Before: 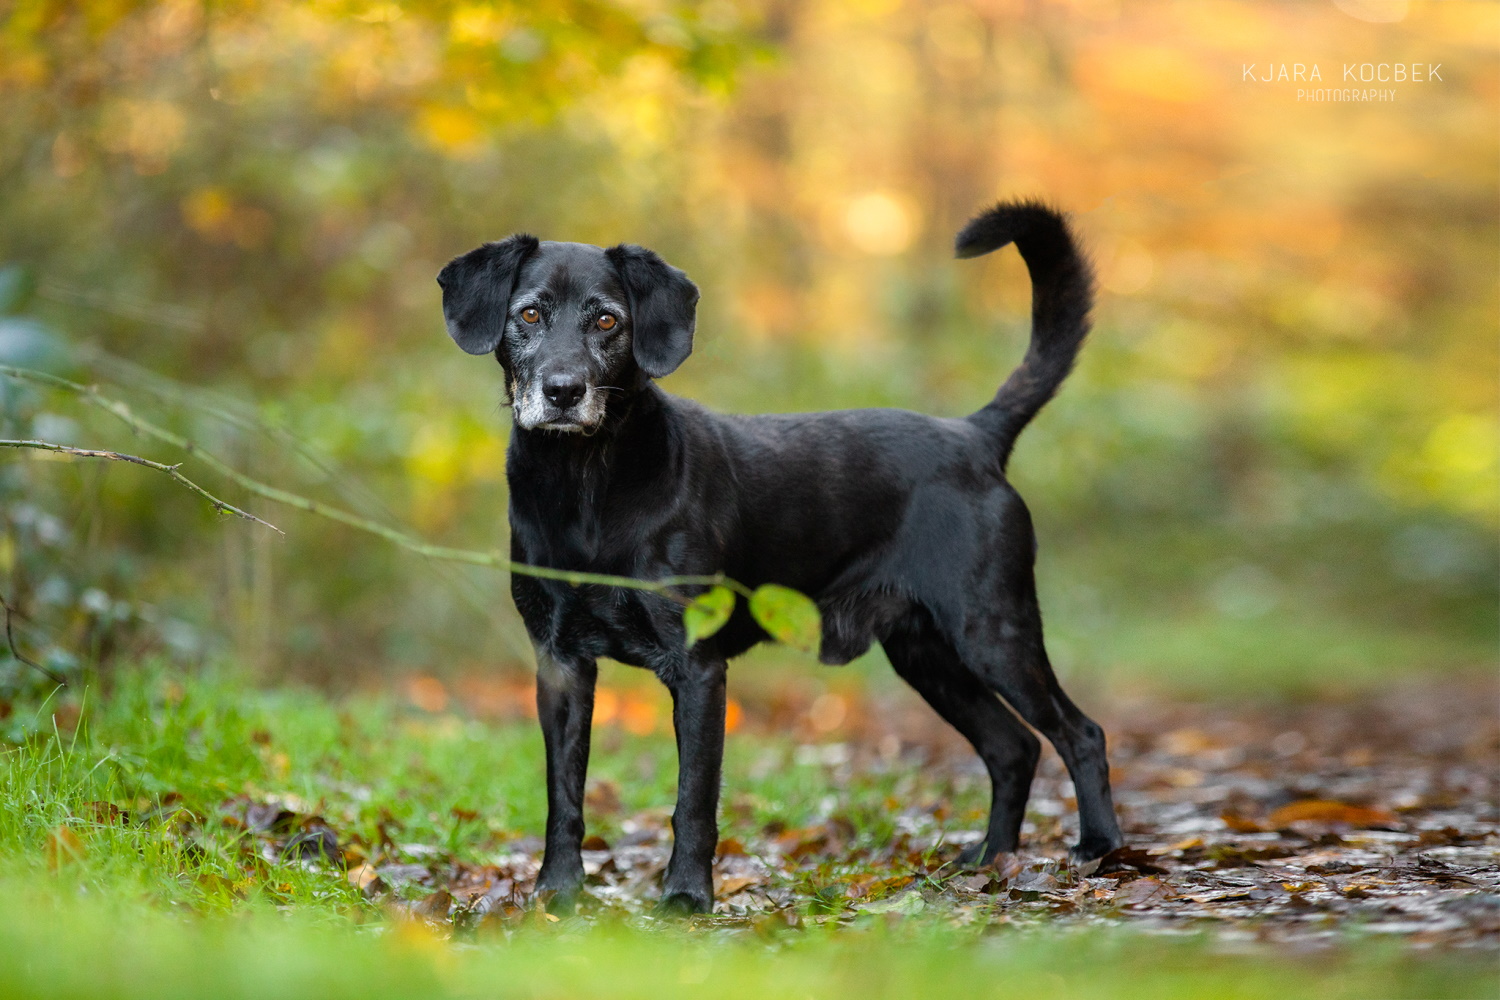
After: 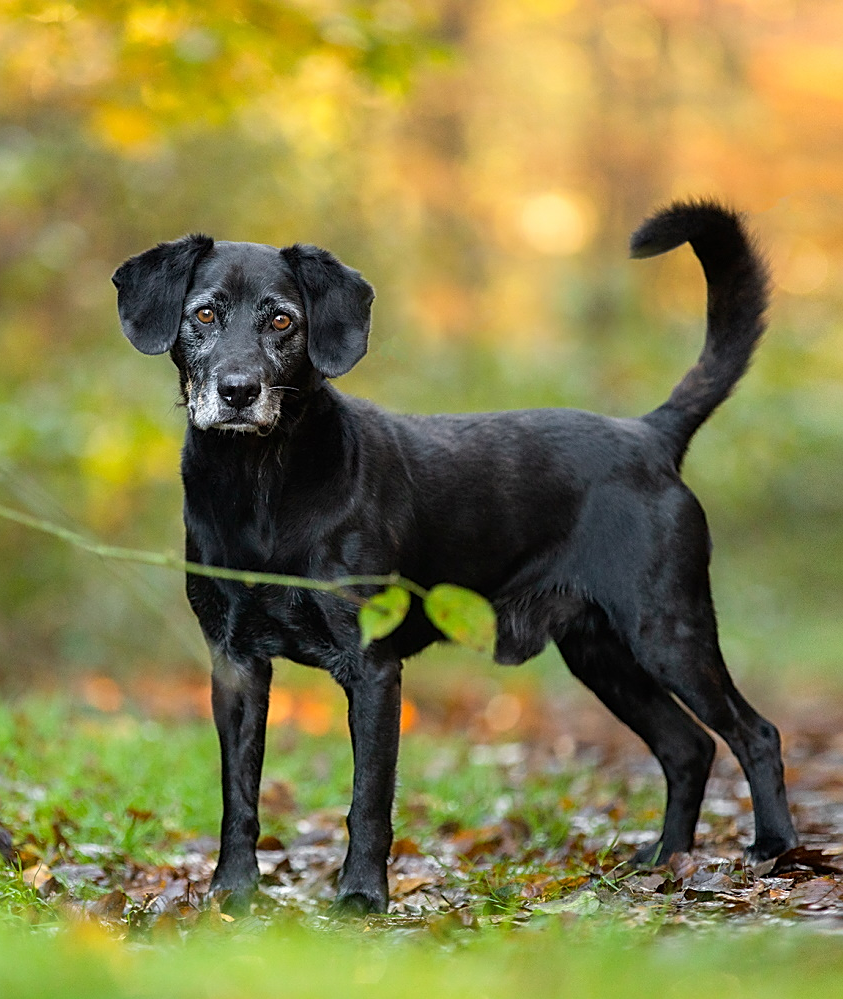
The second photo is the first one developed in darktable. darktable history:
crop: left 21.676%, right 22.063%, bottom 0.004%
sharpen: amount 0.59
